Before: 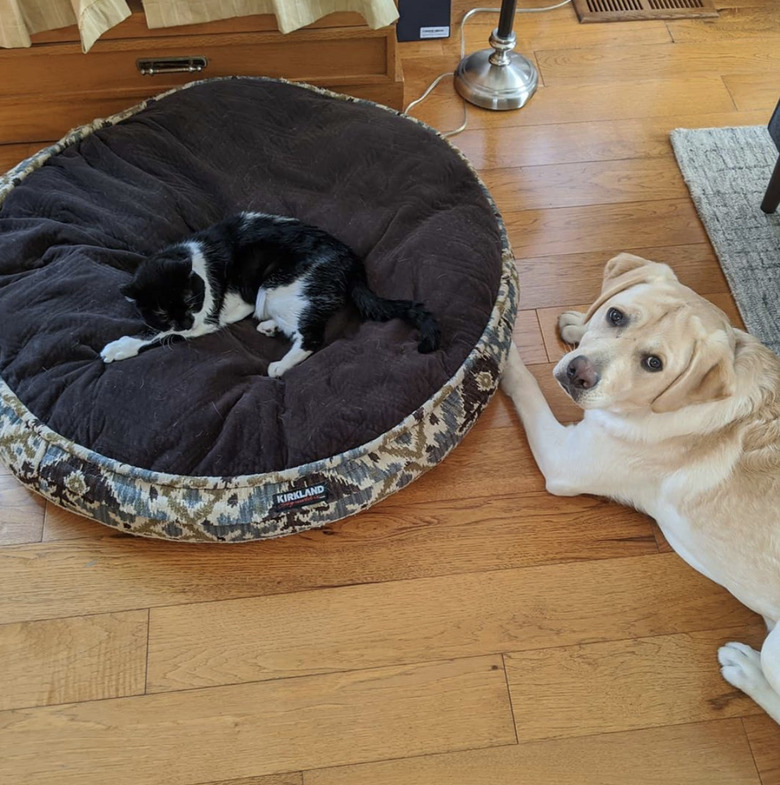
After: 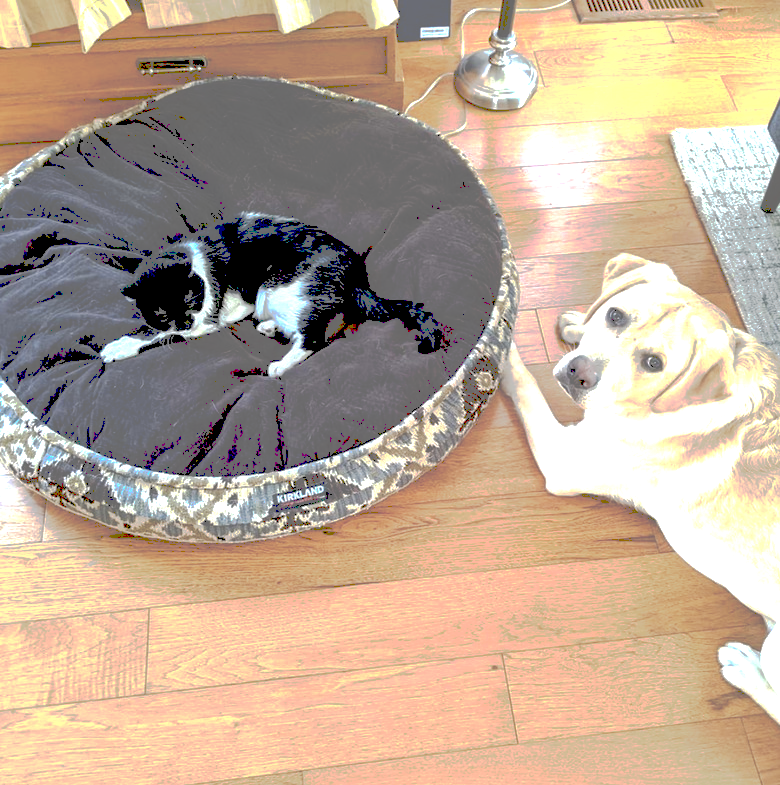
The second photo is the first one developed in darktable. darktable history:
exposure: black level correction 0.009, exposure 1.421 EV, compensate highlight preservation false
tone curve: curves: ch0 [(0, 0) (0.003, 0.43) (0.011, 0.433) (0.025, 0.434) (0.044, 0.436) (0.069, 0.439) (0.1, 0.442) (0.136, 0.446) (0.177, 0.449) (0.224, 0.454) (0.277, 0.462) (0.335, 0.488) (0.399, 0.524) (0.468, 0.566) (0.543, 0.615) (0.623, 0.666) (0.709, 0.718) (0.801, 0.761) (0.898, 0.801) (1, 1)], preserve colors none
